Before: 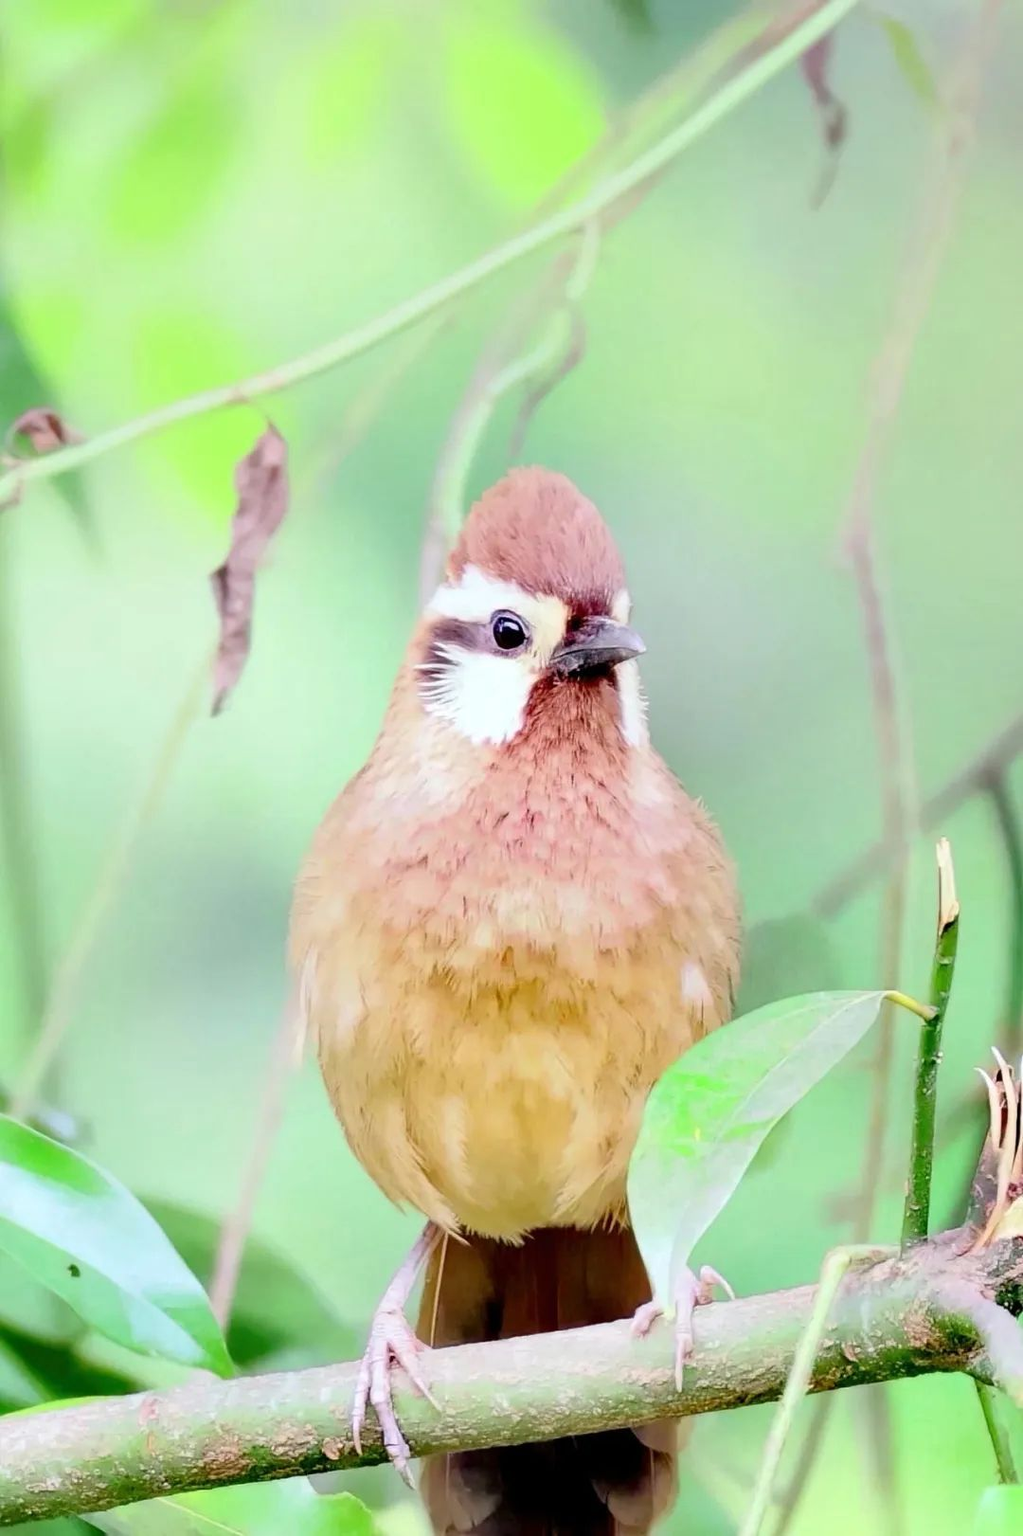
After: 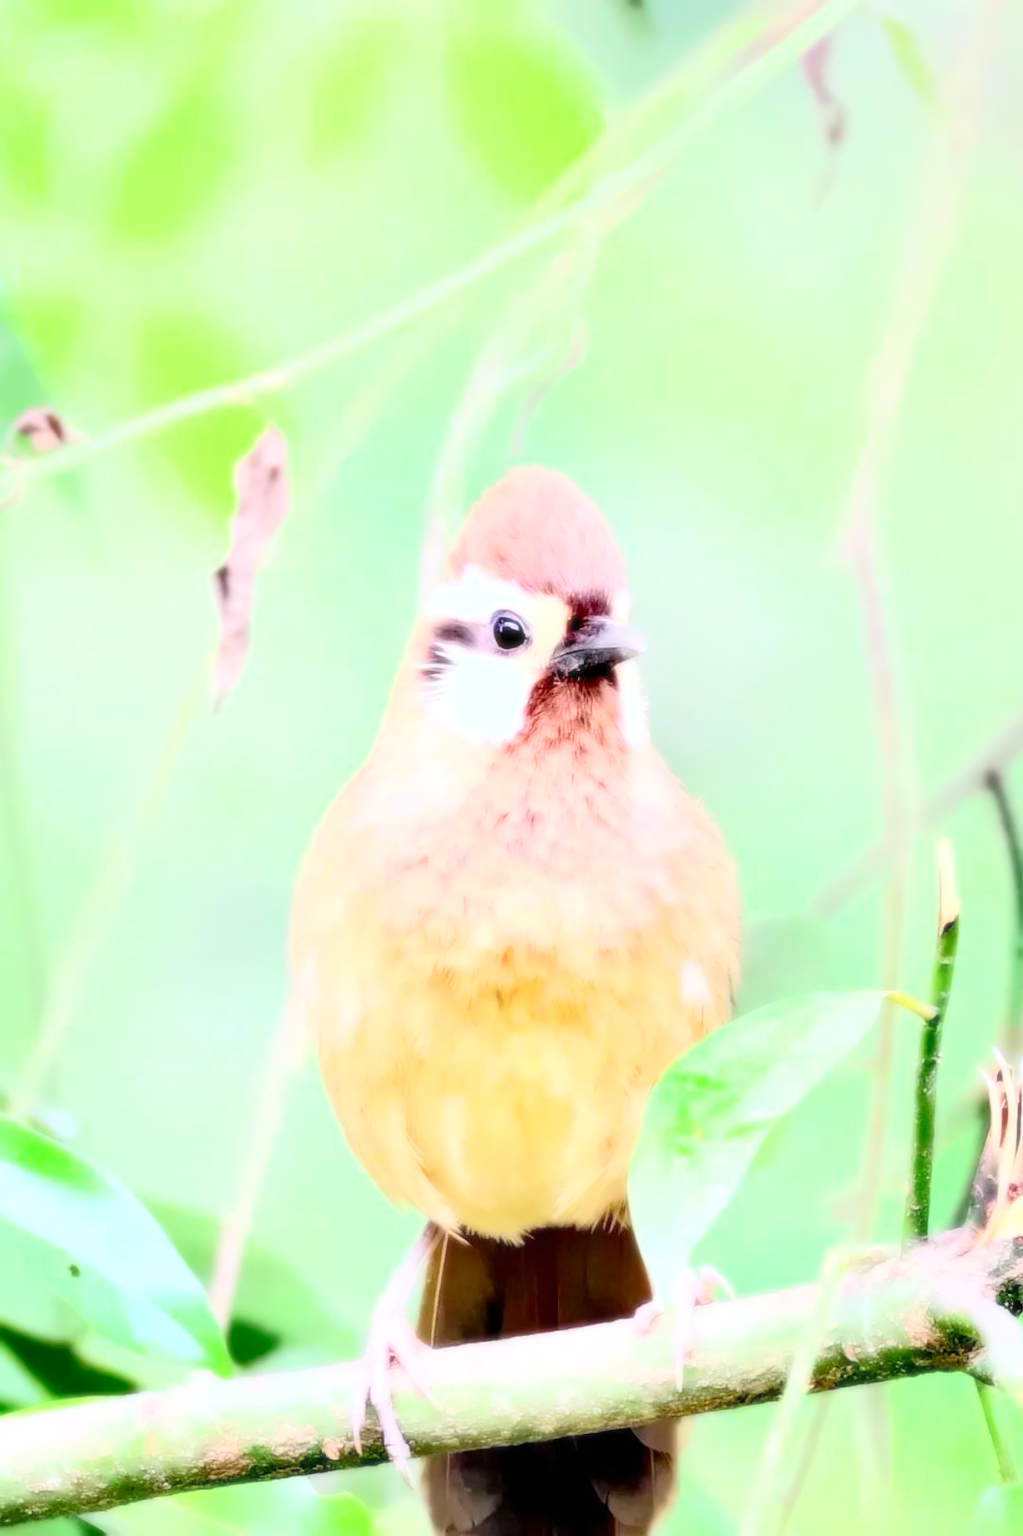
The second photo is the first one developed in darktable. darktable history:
bloom: size 0%, threshold 54.82%, strength 8.31%
vibrance: vibrance 60%
